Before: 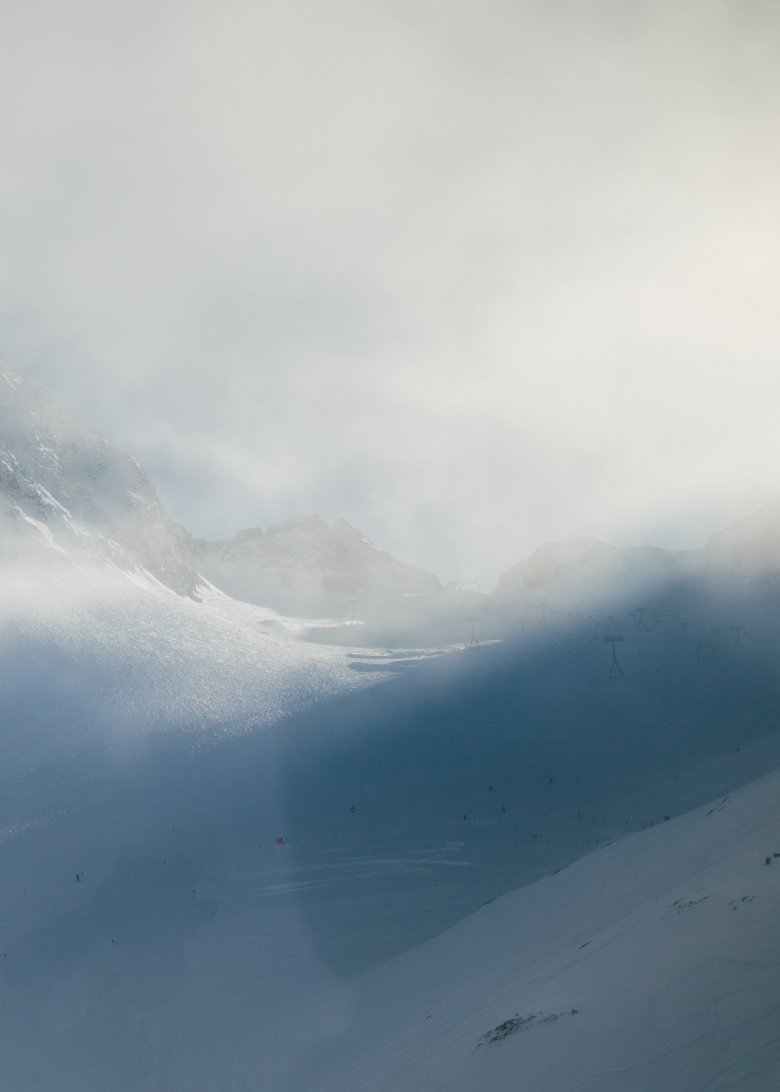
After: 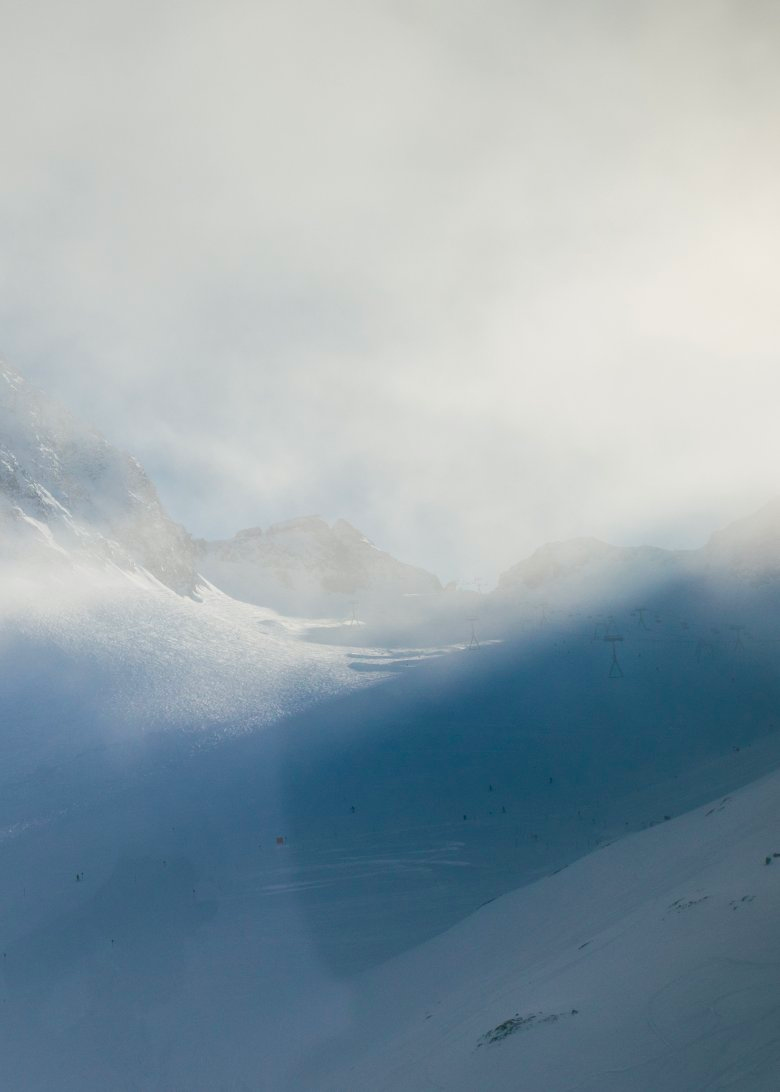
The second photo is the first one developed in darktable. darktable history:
color balance rgb: perceptual saturation grading › global saturation 30.469%
